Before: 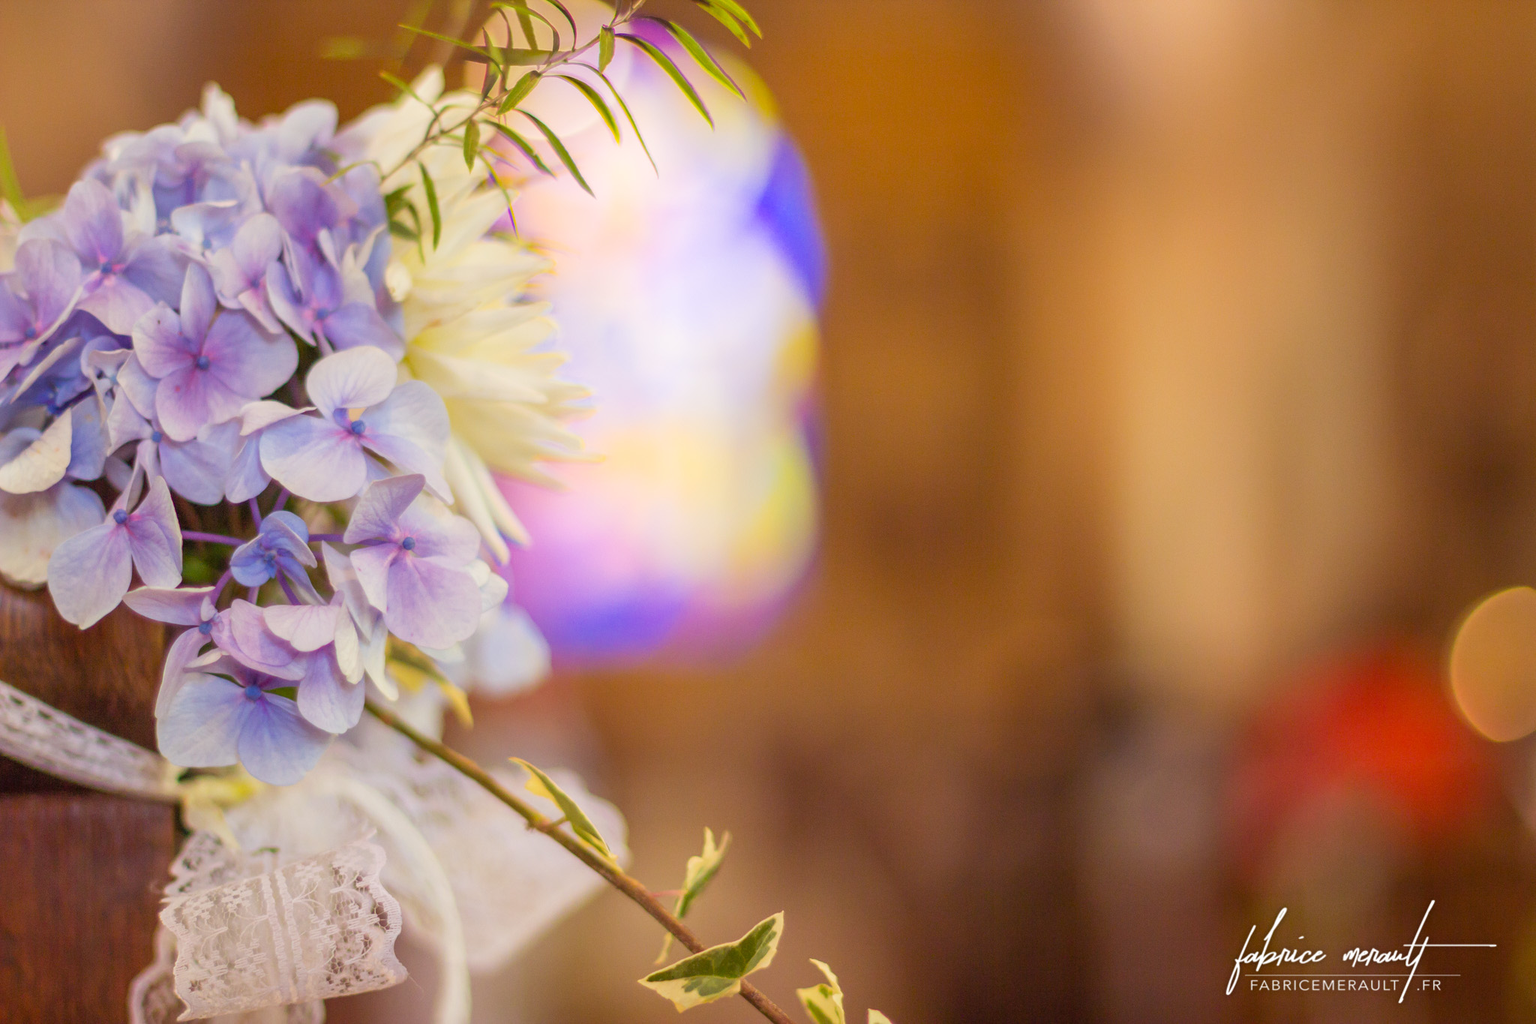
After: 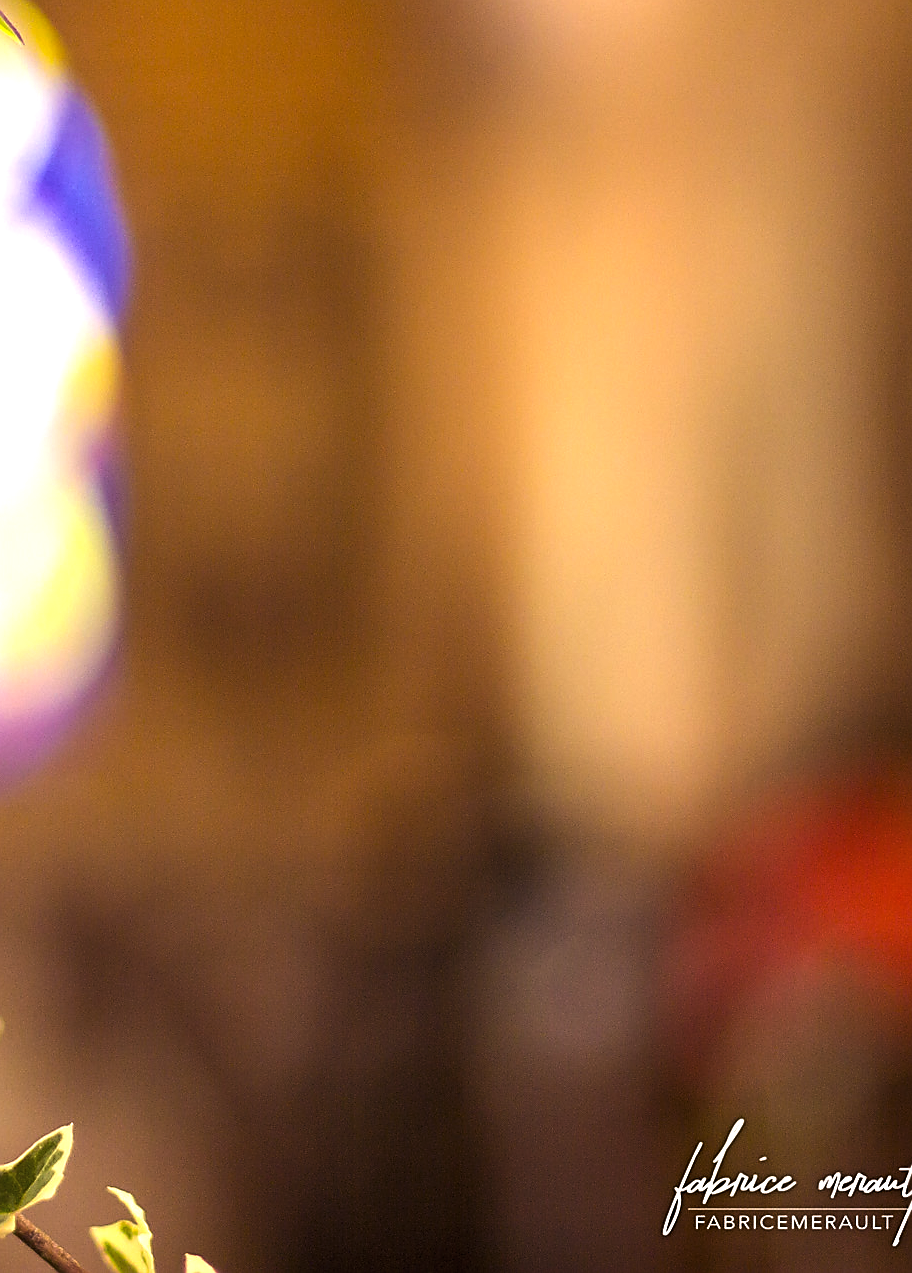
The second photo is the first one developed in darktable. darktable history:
sharpen: radius 1.35, amount 1.262, threshold 0.788
tone equalizer: edges refinement/feathering 500, mask exposure compensation -1.57 EV, preserve details no
levels: levels [0.044, 0.475, 0.791]
crop: left 47.495%, top 6.67%, right 7.955%
